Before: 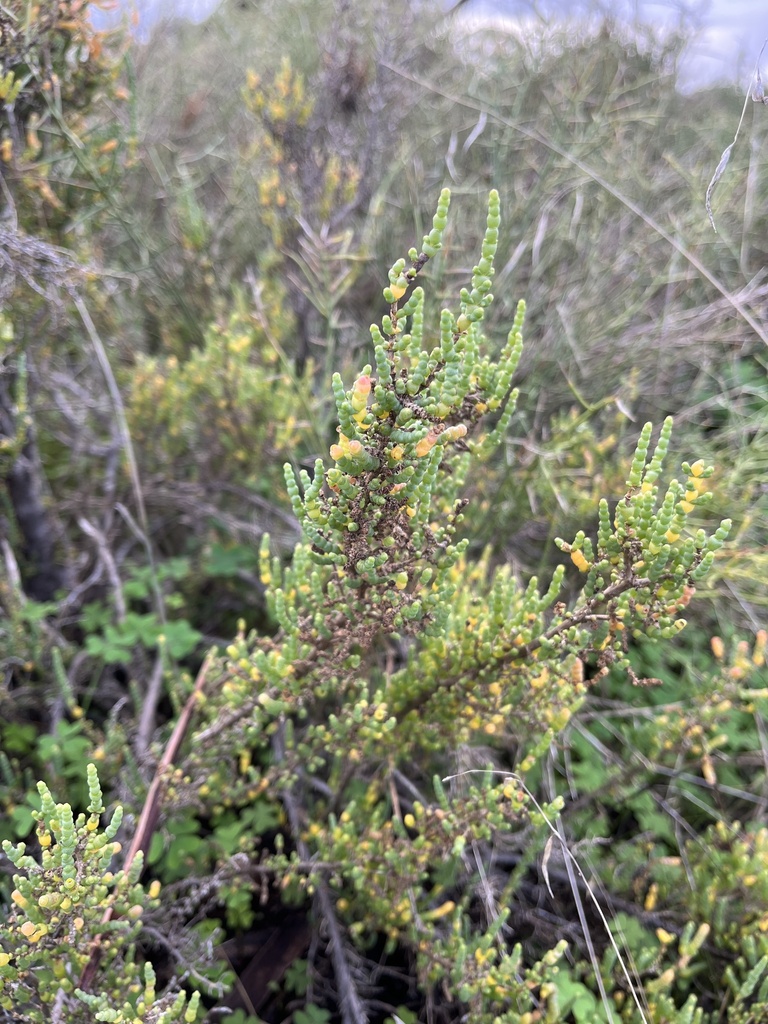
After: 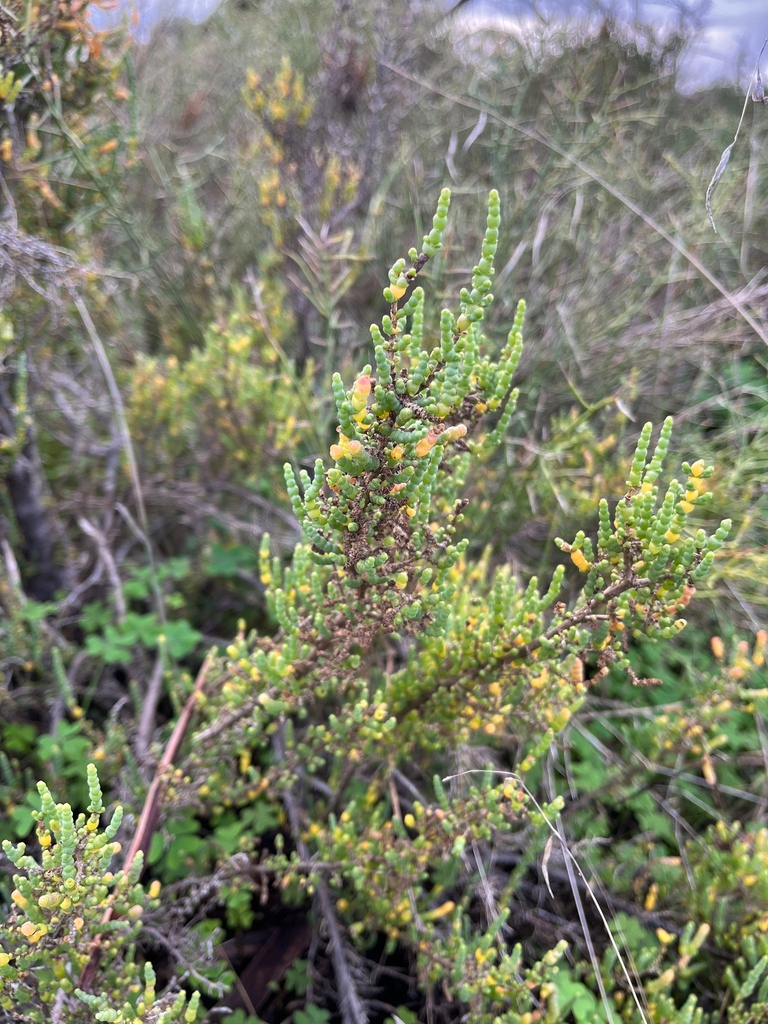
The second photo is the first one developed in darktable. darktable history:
shadows and highlights: radius 107.05, shadows 40.51, highlights -72.86, low approximation 0.01, soften with gaussian
